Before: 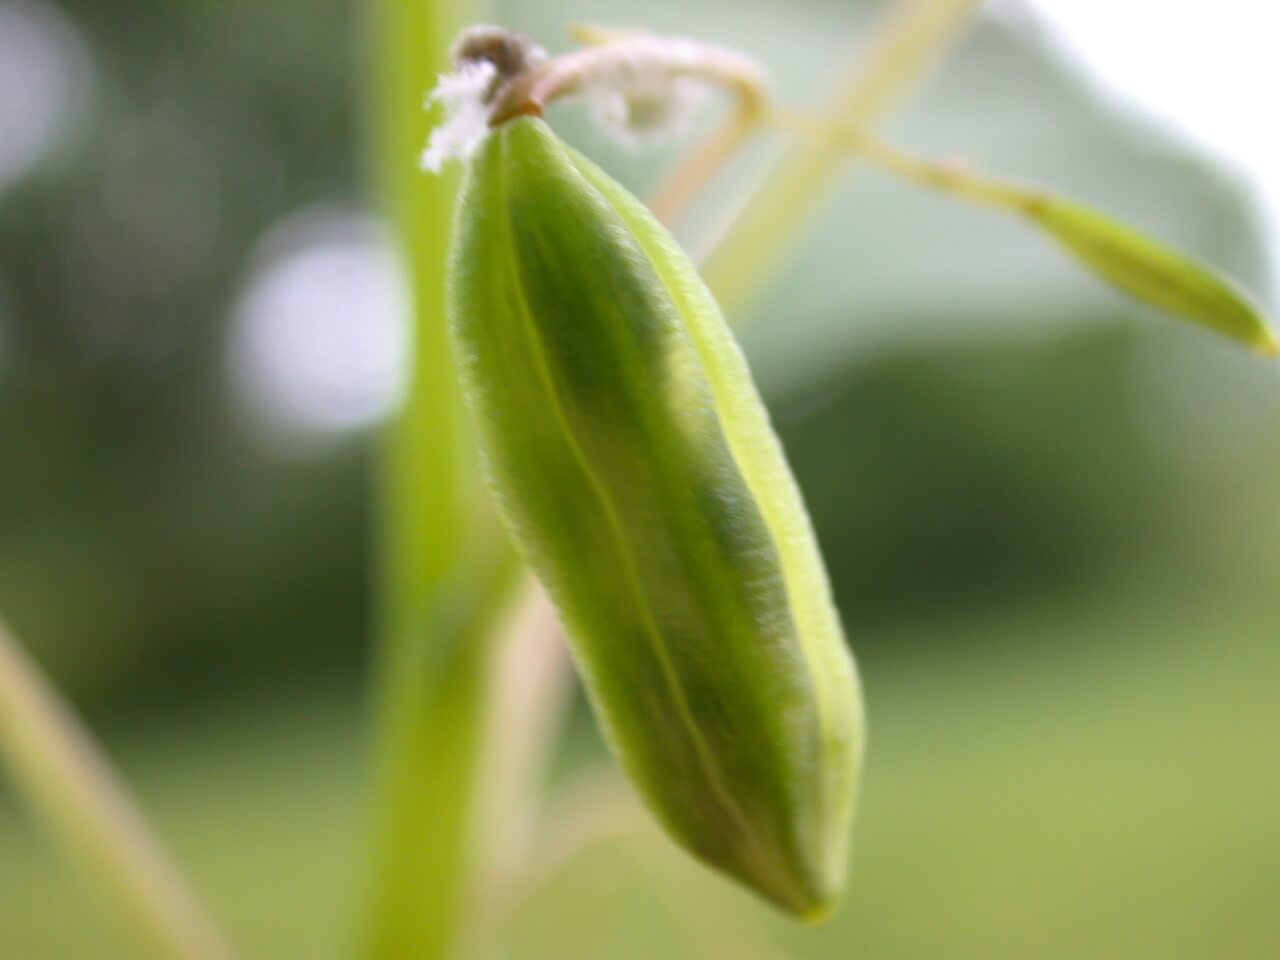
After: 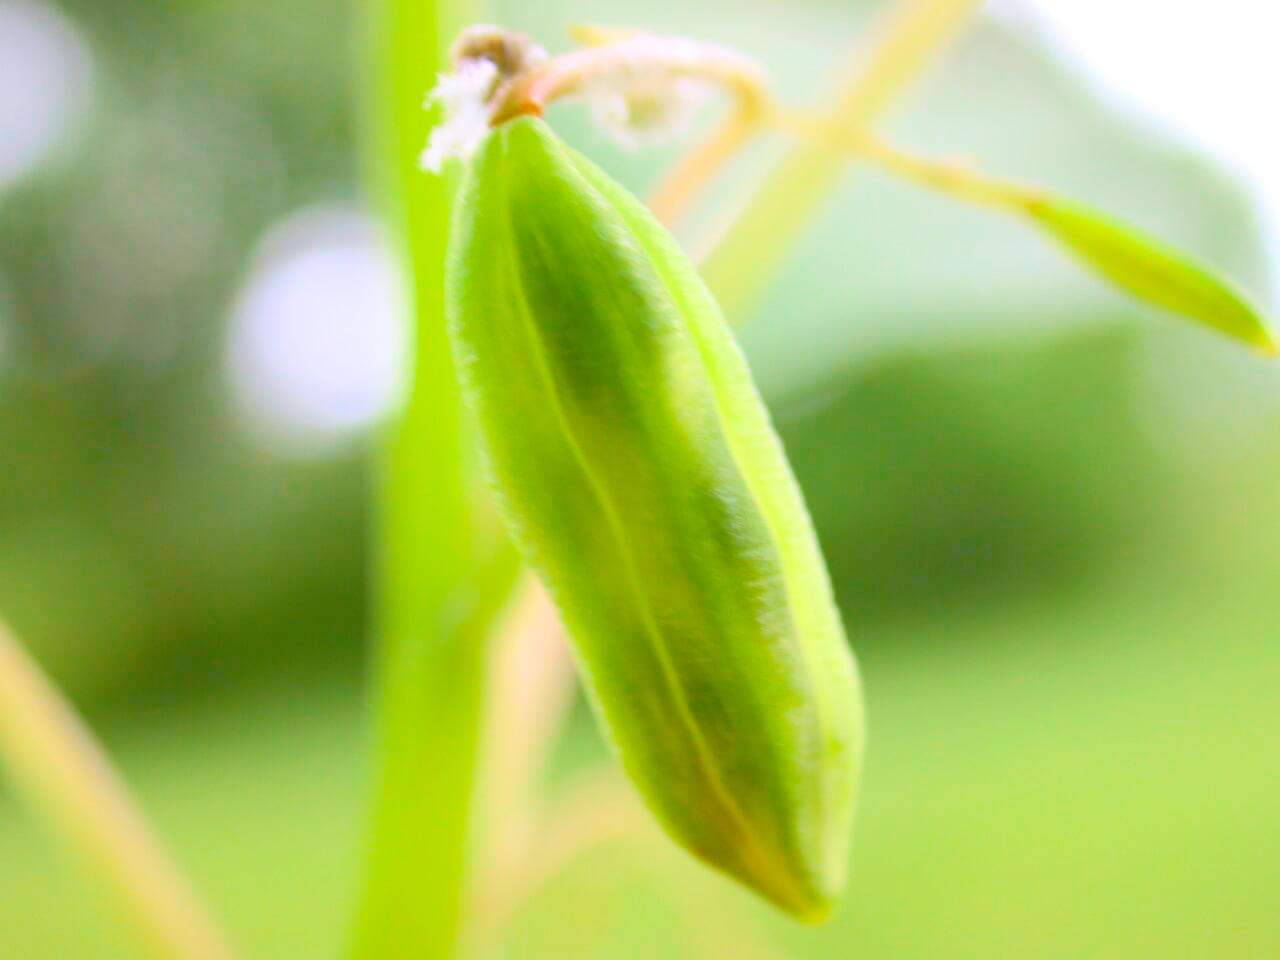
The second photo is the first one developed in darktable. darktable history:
tone curve: curves: ch0 [(0, 0.013) (0.054, 0.018) (0.205, 0.191) (0.289, 0.292) (0.39, 0.424) (0.493, 0.551) (0.666, 0.743) (0.795, 0.841) (1, 0.998)]; ch1 [(0, 0) (0.385, 0.343) (0.439, 0.415) (0.494, 0.495) (0.501, 0.501) (0.51, 0.509) (0.548, 0.554) (0.586, 0.601) (0.66, 0.687) (0.783, 0.804) (1, 1)]; ch2 [(0, 0) (0.304, 0.31) (0.403, 0.399) (0.441, 0.428) (0.47, 0.469) (0.498, 0.496) (0.524, 0.538) (0.566, 0.579) (0.633, 0.665) (0.7, 0.711) (1, 1)], color space Lab, independent channels, preserve colors none
contrast brightness saturation: contrast 0.104, brightness 0.314, saturation 0.146
color balance rgb: perceptual saturation grading › global saturation 27.538%, perceptual saturation grading › highlights -25.823%, perceptual saturation grading › shadows 24.175%, global vibrance 20.738%
